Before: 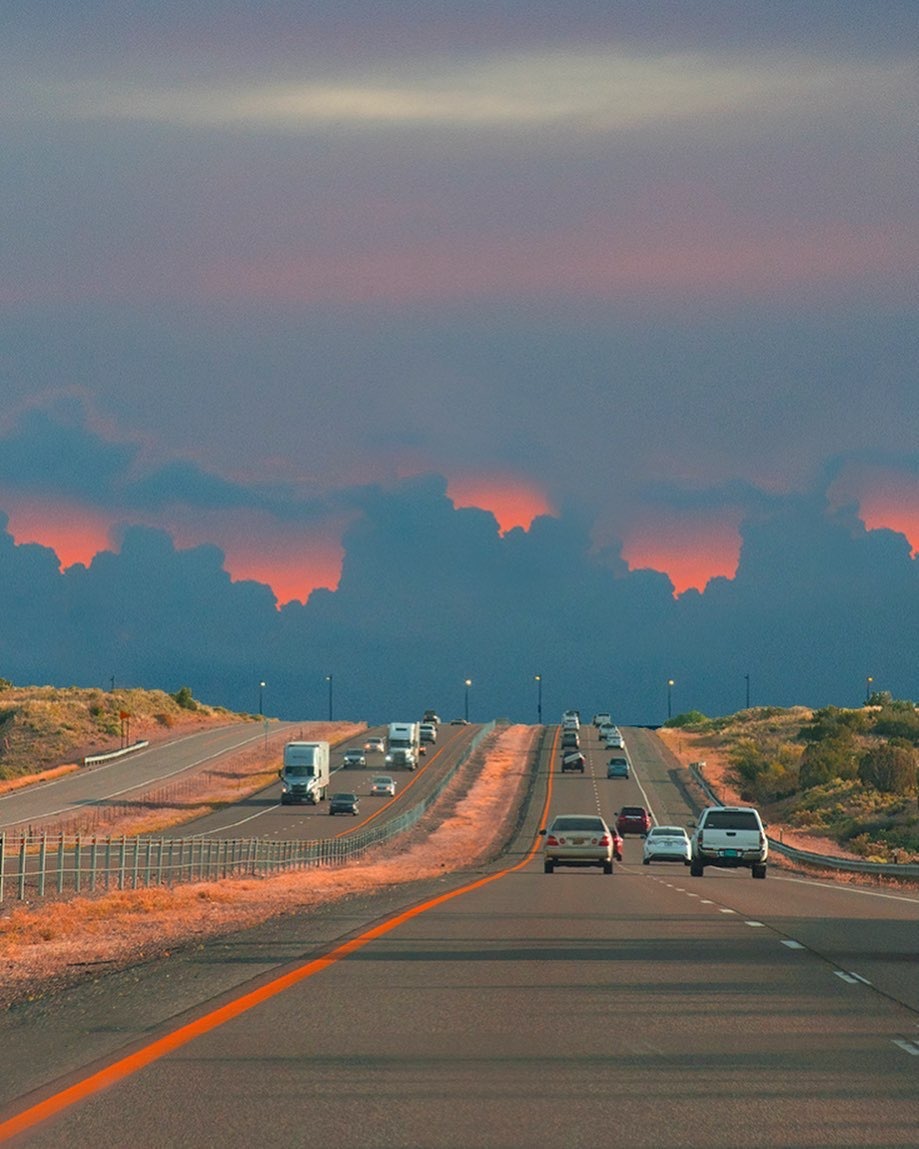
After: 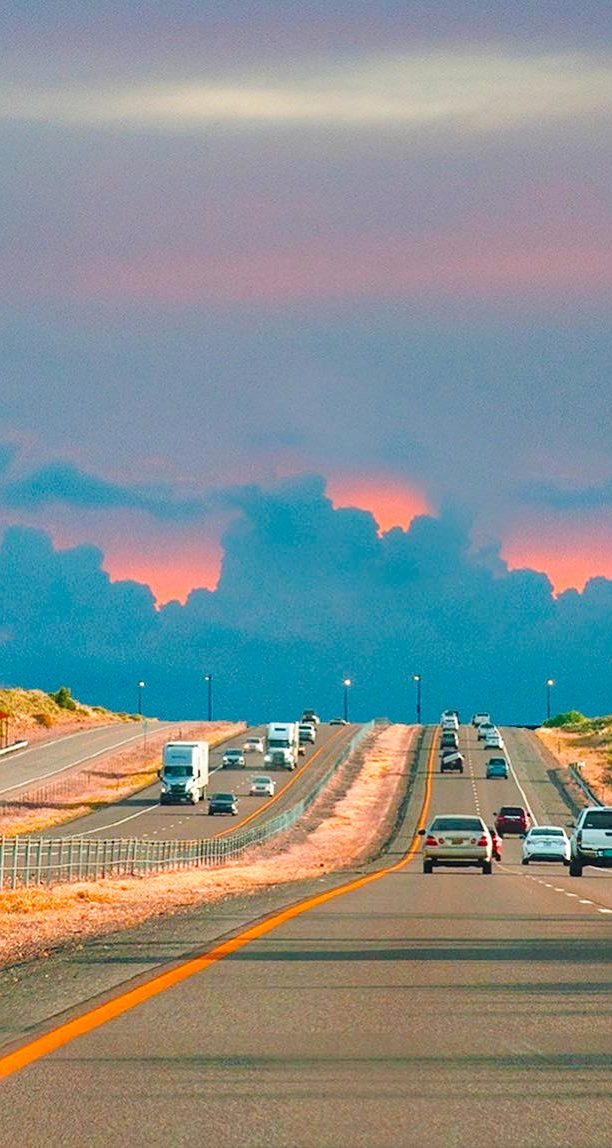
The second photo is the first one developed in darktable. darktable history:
base curve: curves: ch0 [(0, 0) (0.028, 0.03) (0.121, 0.232) (0.46, 0.748) (0.859, 0.968) (1, 1)], preserve colors none
color balance rgb: linear chroma grading › shadows 32%, linear chroma grading › global chroma -2%, linear chroma grading › mid-tones 4%, perceptual saturation grading › global saturation -2%, perceptual saturation grading › highlights -8%, perceptual saturation grading › mid-tones 8%, perceptual saturation grading › shadows 4%, perceptual brilliance grading › highlights 8%, perceptual brilliance grading › mid-tones 4%, perceptual brilliance grading › shadows 2%, global vibrance 16%, saturation formula JzAzBz (2021)
graduated density: on, module defaults
sharpen: amount 0.2
crop and rotate: left 13.342%, right 19.991%
local contrast: highlights 100%, shadows 100%, detail 120%, midtone range 0.2
